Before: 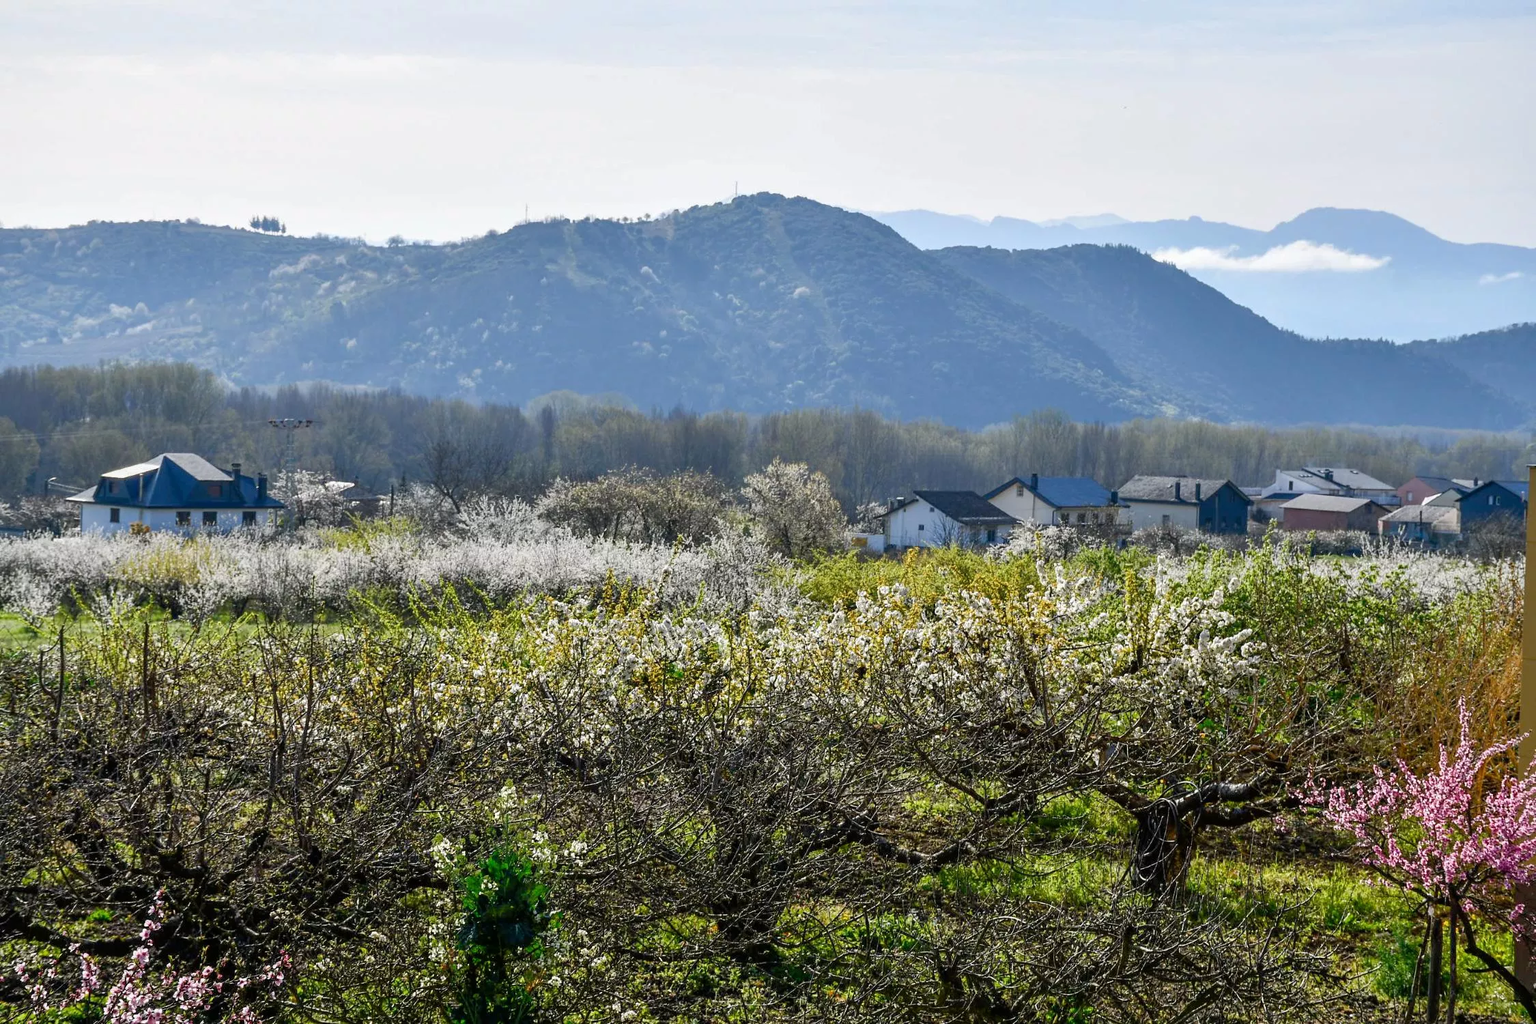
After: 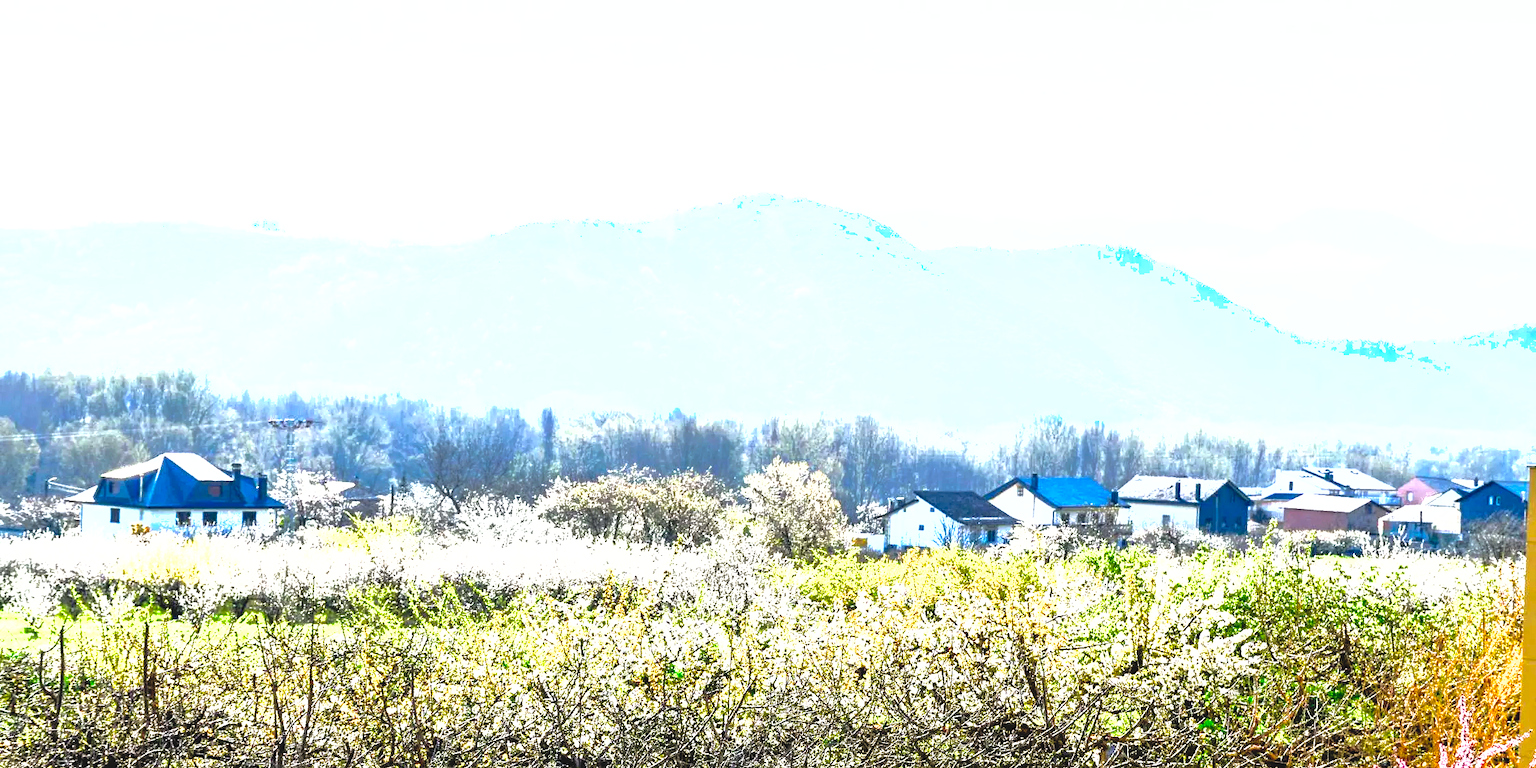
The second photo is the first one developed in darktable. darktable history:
shadows and highlights: on, module defaults
crop: bottom 24.989%
exposure: exposure 0.58 EV, compensate highlight preservation false
levels: white 99.9%, levels [0.012, 0.367, 0.697]
tone curve: curves: ch0 [(0, 0.049) (0.113, 0.084) (0.285, 0.301) (0.673, 0.796) (0.845, 0.932) (0.994, 0.971)]; ch1 [(0, 0) (0.456, 0.424) (0.498, 0.5) (0.57, 0.557) (0.631, 0.635) (1, 1)]; ch2 [(0, 0) (0.395, 0.398) (0.44, 0.456) (0.502, 0.507) (0.55, 0.559) (0.67, 0.702) (1, 1)], preserve colors none
